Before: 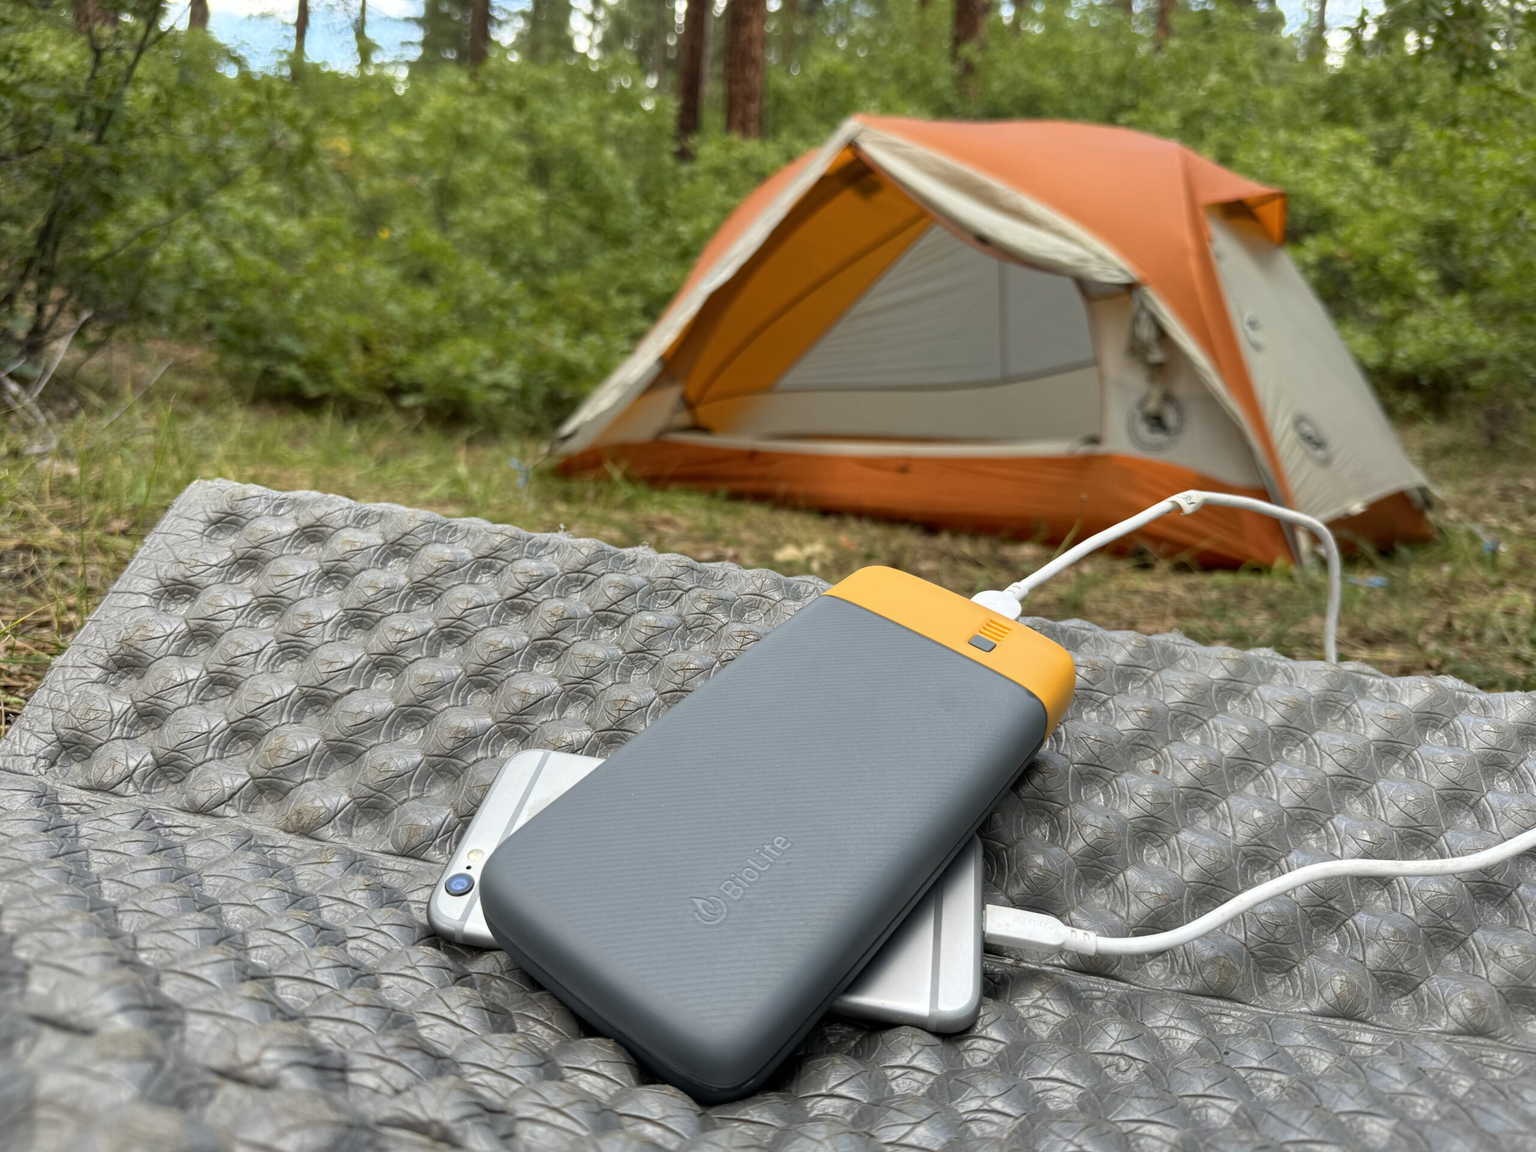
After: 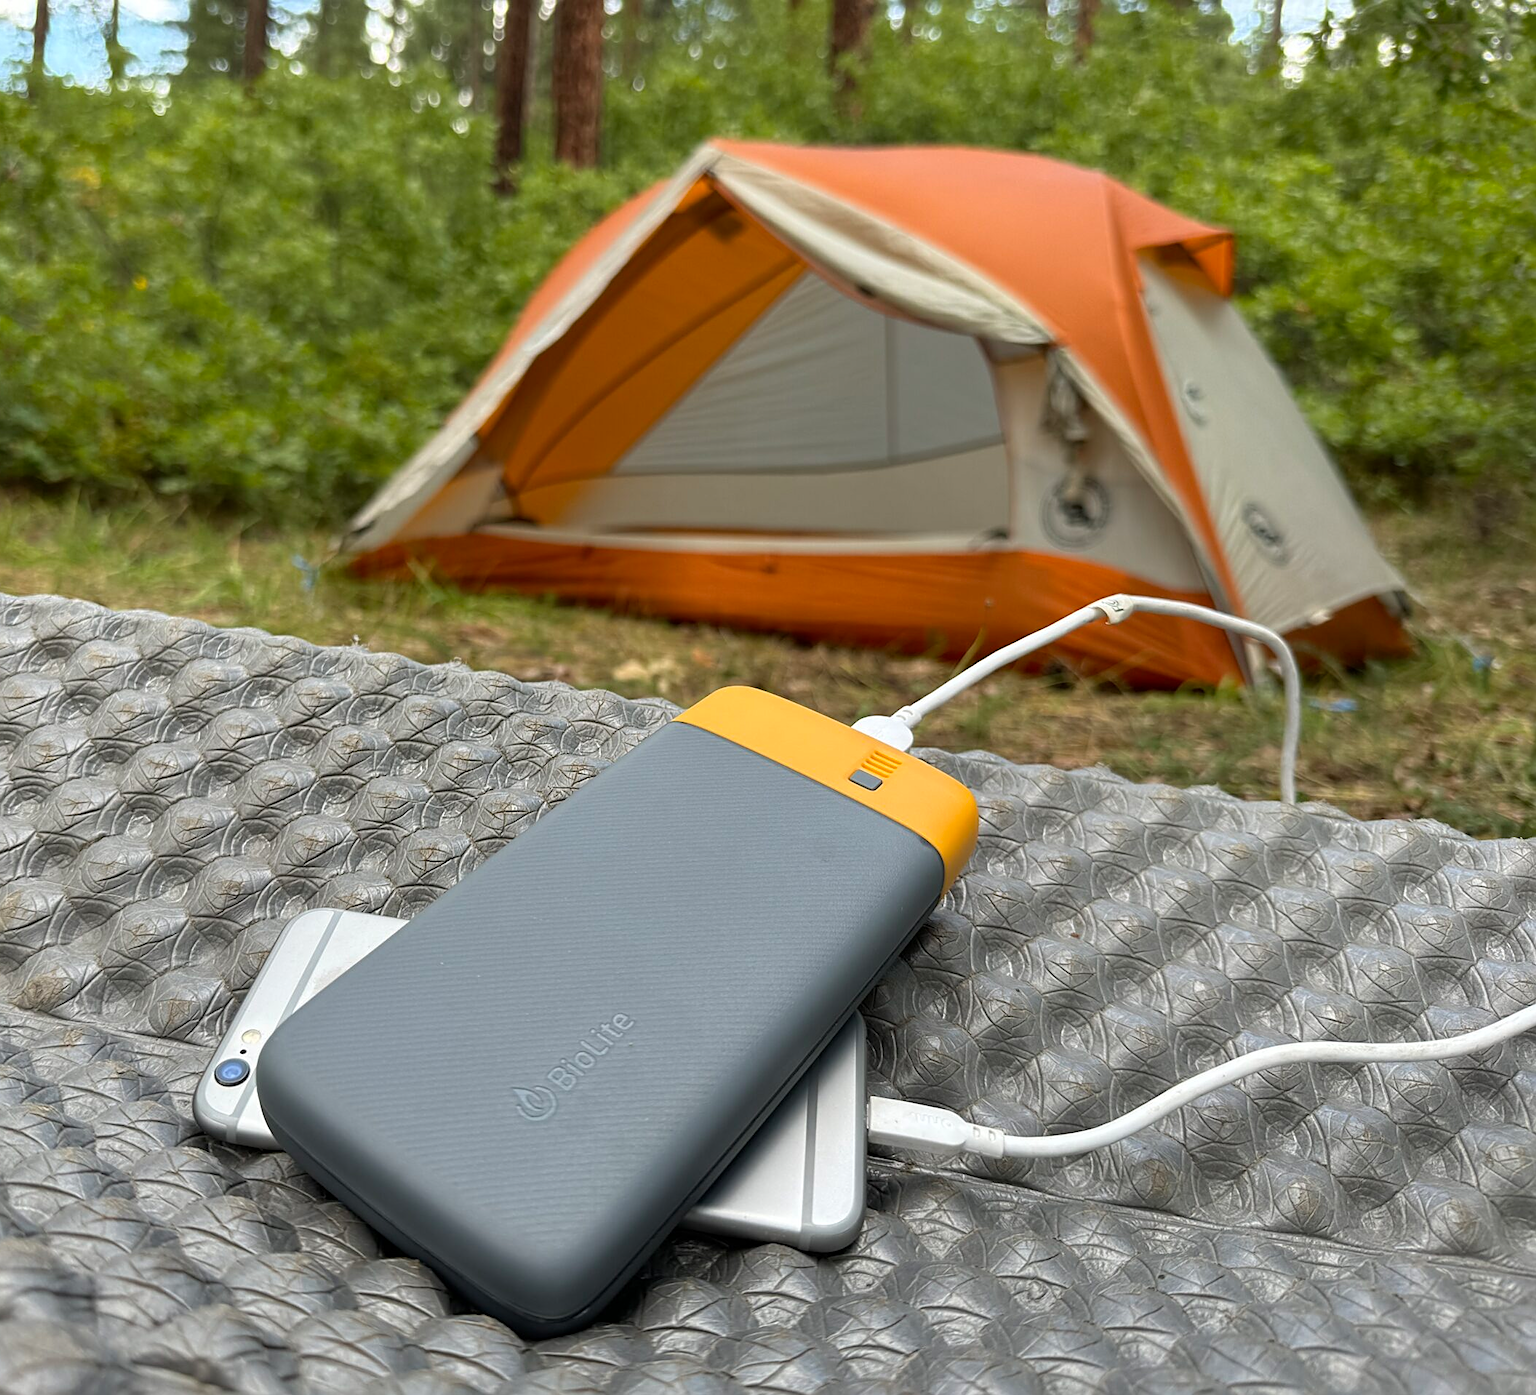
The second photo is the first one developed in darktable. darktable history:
sharpen: on, module defaults
crop: left 17.484%, bottom 0.018%
